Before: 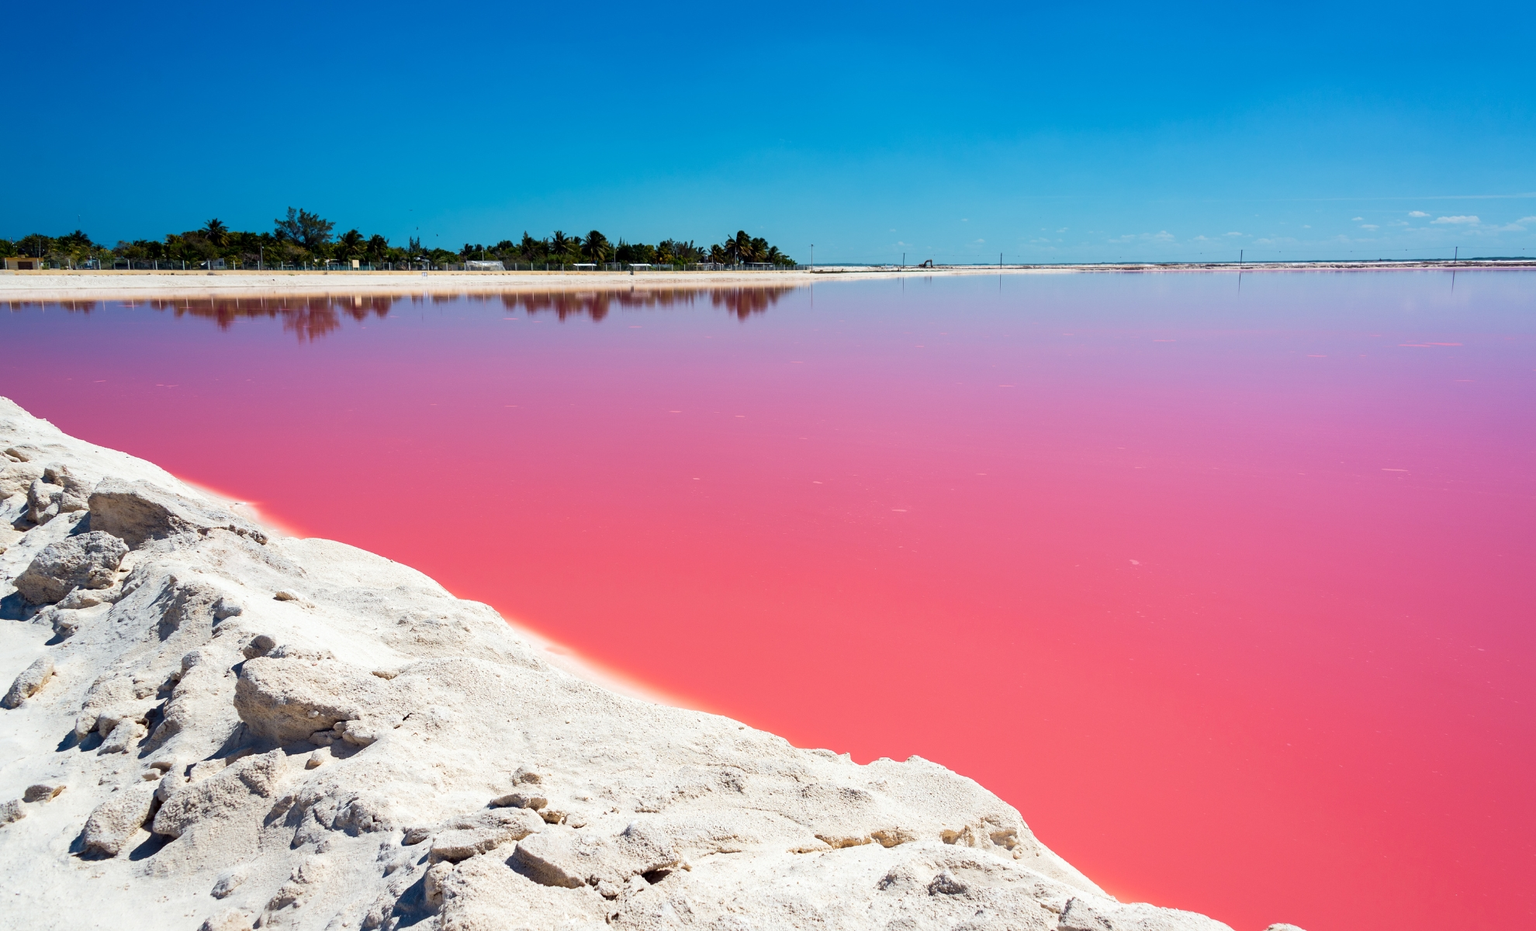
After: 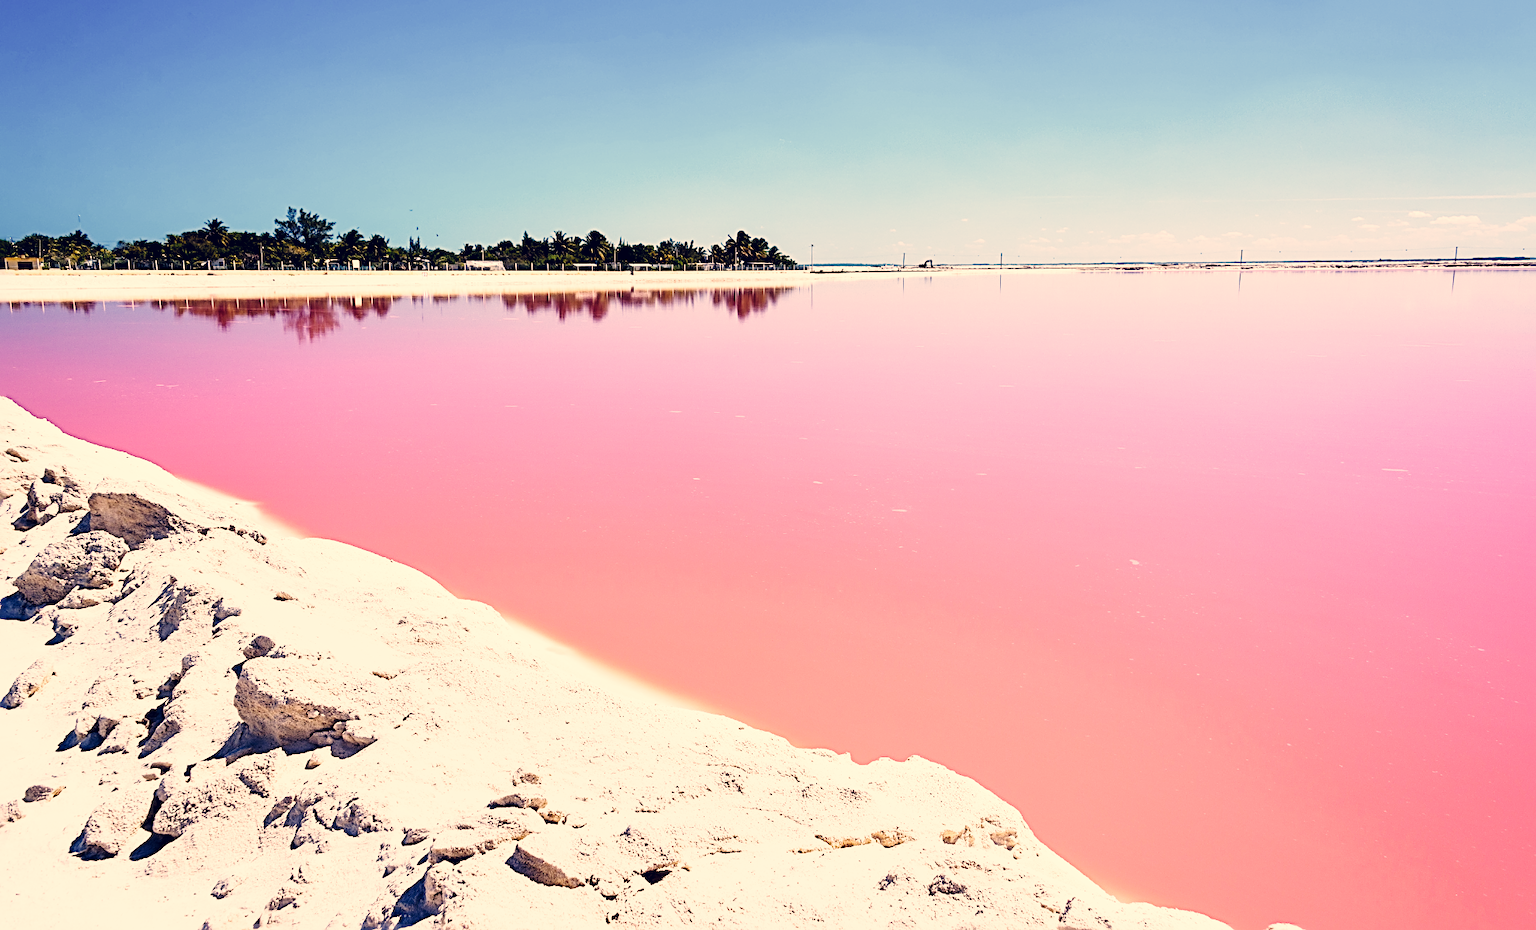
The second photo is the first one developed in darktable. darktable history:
color correction: highlights a* 19.59, highlights b* 27.49, shadows a* 3.46, shadows b* -17.28, saturation 0.73
tone equalizer: -7 EV 0.18 EV, -6 EV 0.12 EV, -5 EV 0.08 EV, -4 EV 0.04 EV, -2 EV -0.02 EV, -1 EV -0.04 EV, +0 EV -0.06 EV, luminance estimator HSV value / RGB max
sharpen: radius 3.025, amount 0.757
base curve: curves: ch0 [(0, 0) (0, 0) (0.002, 0.001) (0.008, 0.003) (0.019, 0.011) (0.037, 0.037) (0.064, 0.11) (0.102, 0.232) (0.152, 0.379) (0.216, 0.524) (0.296, 0.665) (0.394, 0.789) (0.512, 0.881) (0.651, 0.945) (0.813, 0.986) (1, 1)], preserve colors none
local contrast: mode bilateral grid, contrast 20, coarseness 50, detail 120%, midtone range 0.2
